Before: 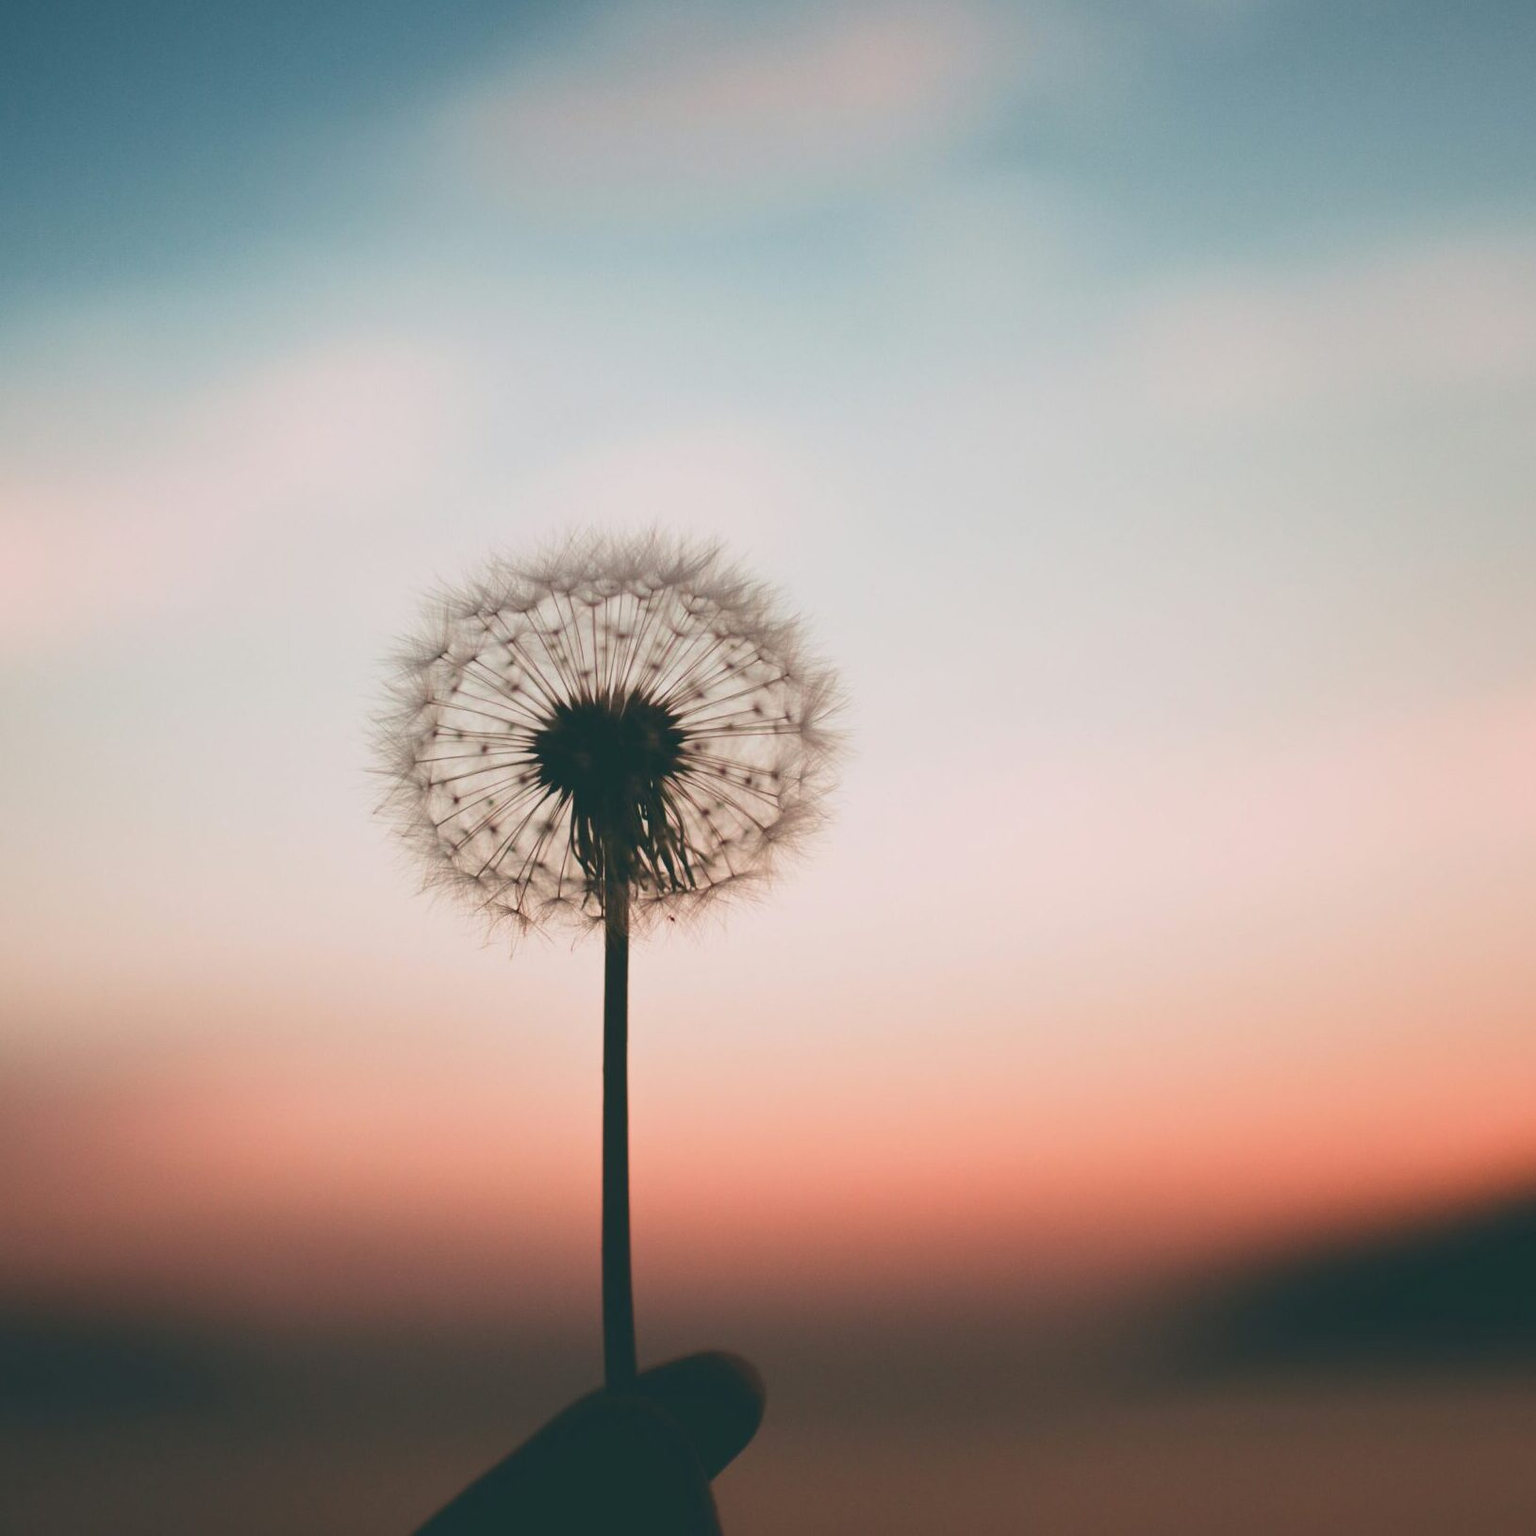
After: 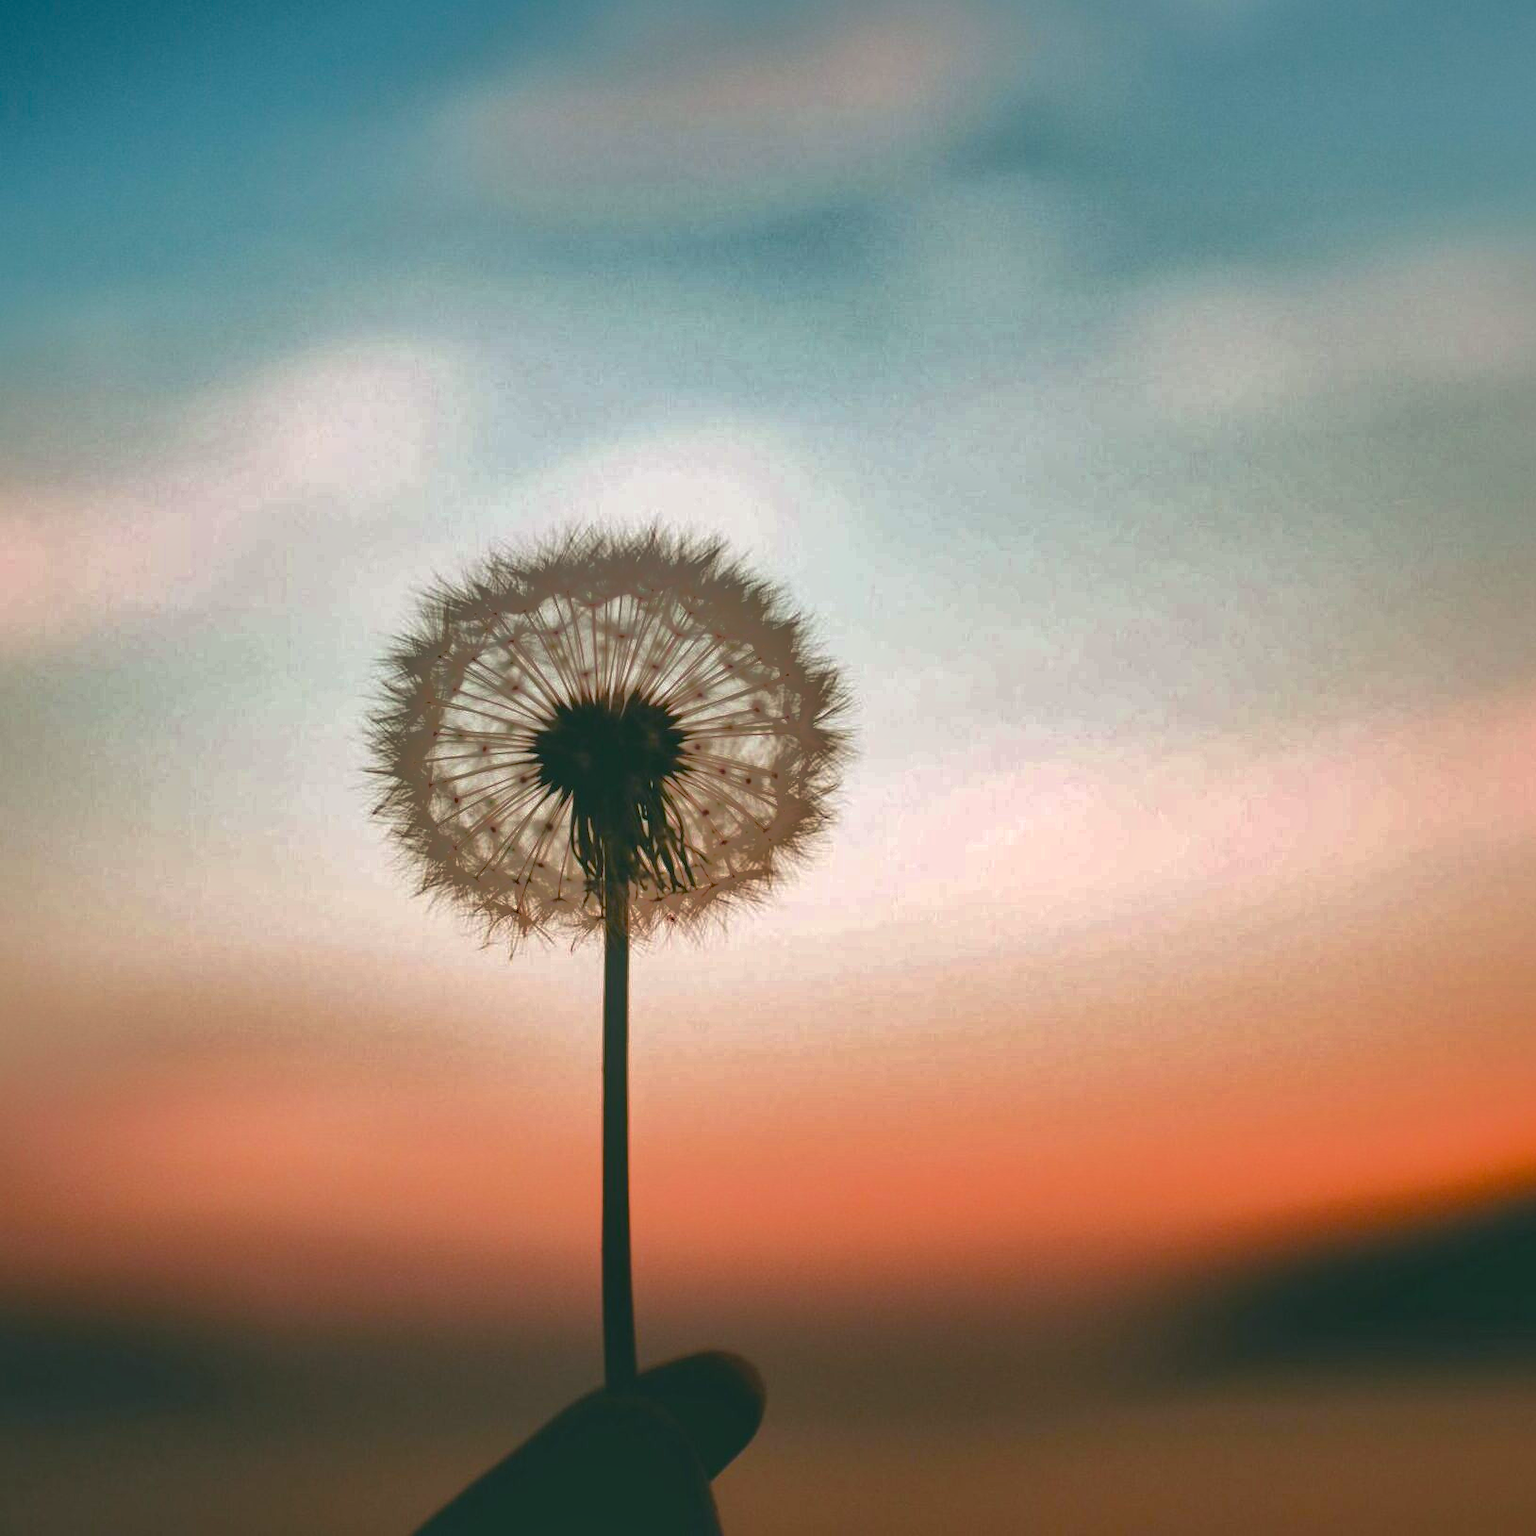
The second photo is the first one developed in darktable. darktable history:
local contrast: on, module defaults
levels: levels [0.052, 0.496, 0.908]
color balance rgb: perceptual saturation grading › global saturation 45%, perceptual saturation grading › highlights -25%, perceptual saturation grading › shadows 50%, perceptual brilliance grading › global brilliance 3%, global vibrance 3%
shadows and highlights: shadows 38.43, highlights -74.54
white balance: red 1, blue 1
color balance: lift [1.004, 1.002, 1.002, 0.998], gamma [1, 1.007, 1.002, 0.993], gain [1, 0.977, 1.013, 1.023], contrast -3.64%
